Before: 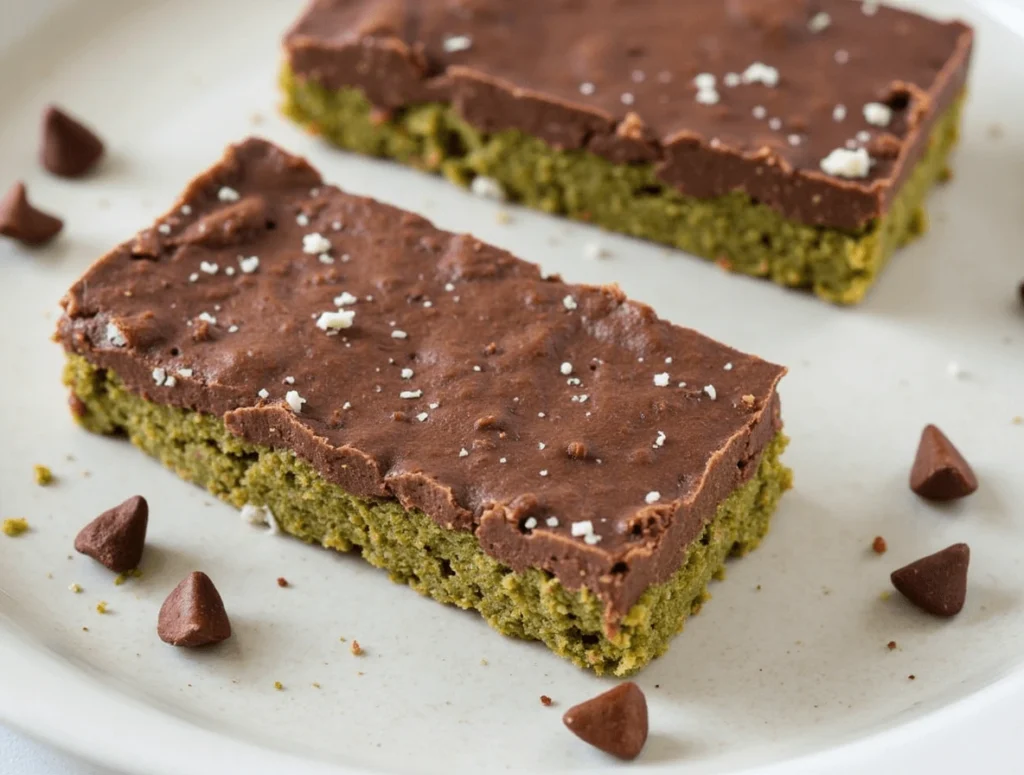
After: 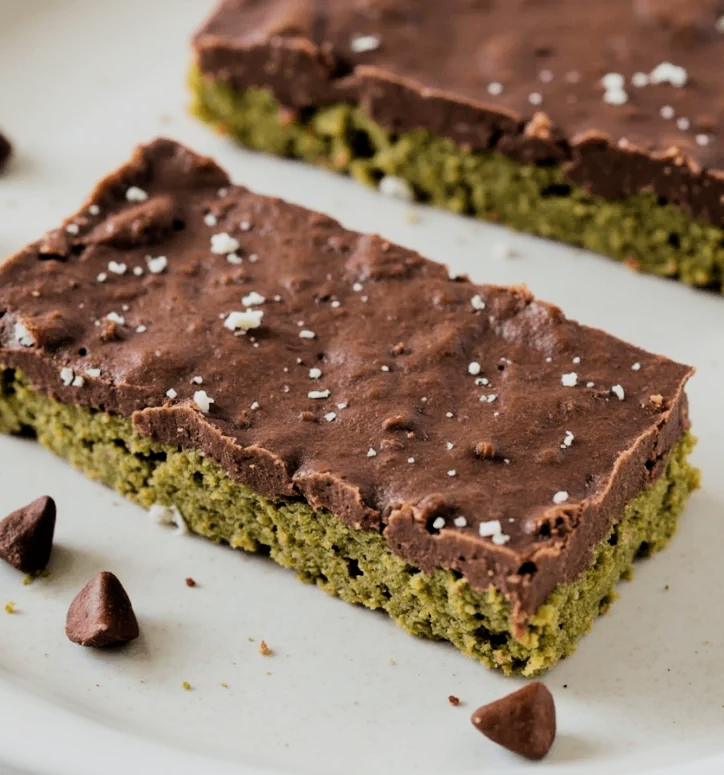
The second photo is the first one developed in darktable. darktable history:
filmic rgb: black relative exposure -5 EV, hardness 2.88, contrast 1.3, highlights saturation mix -30%
crop and rotate: left 9.061%, right 20.142%
